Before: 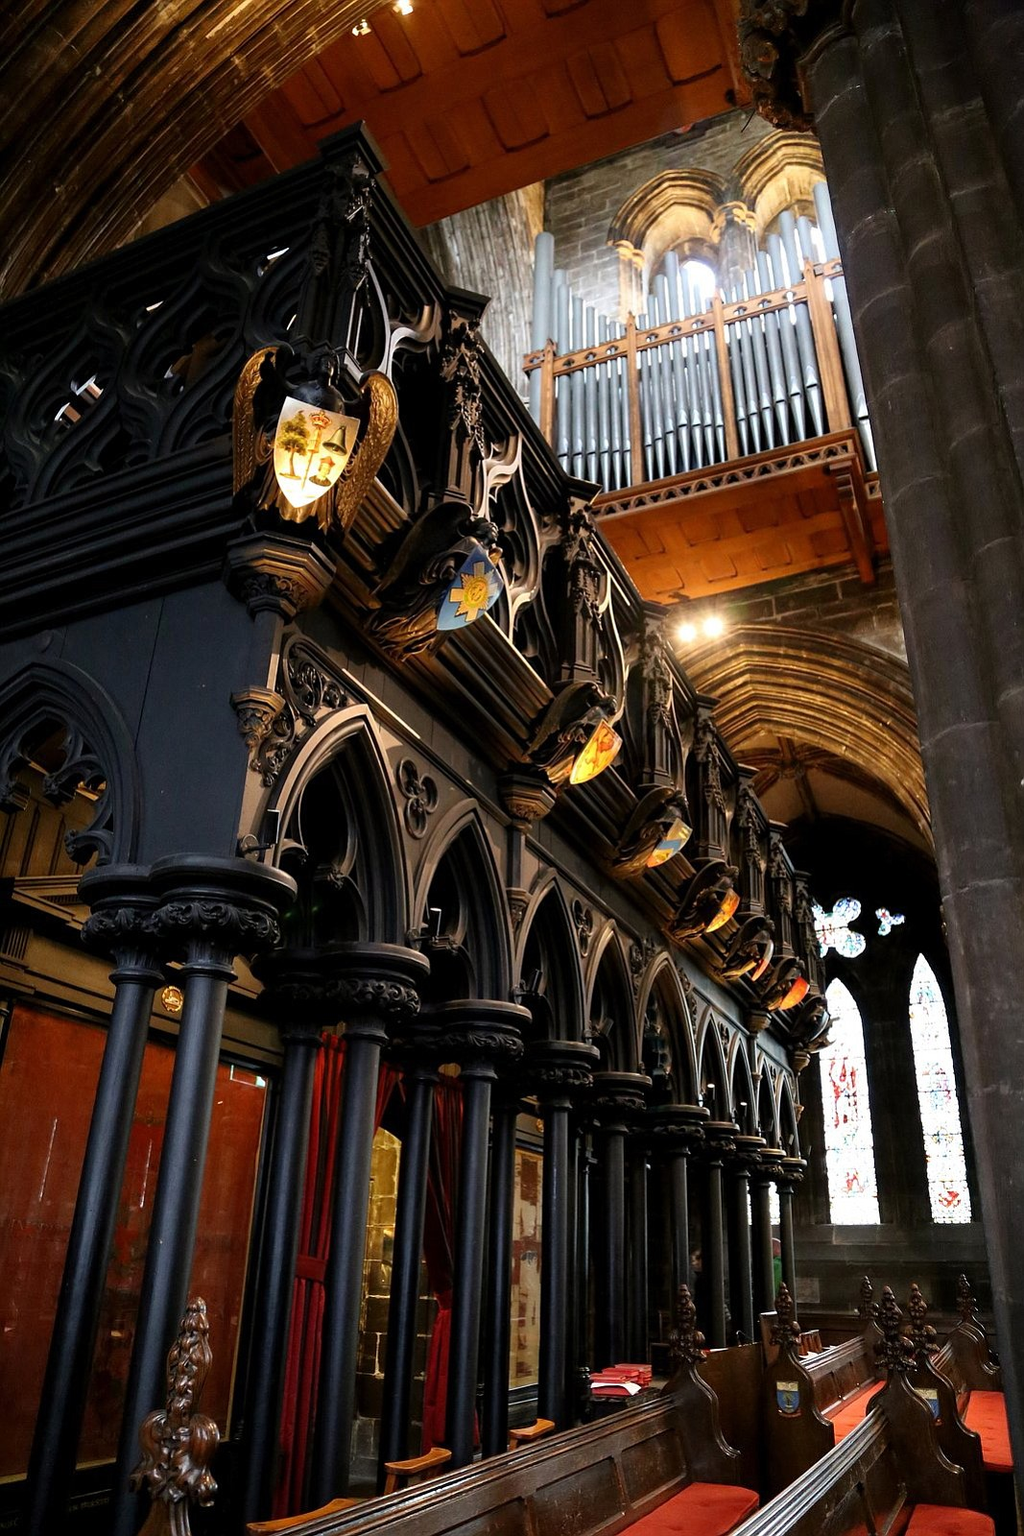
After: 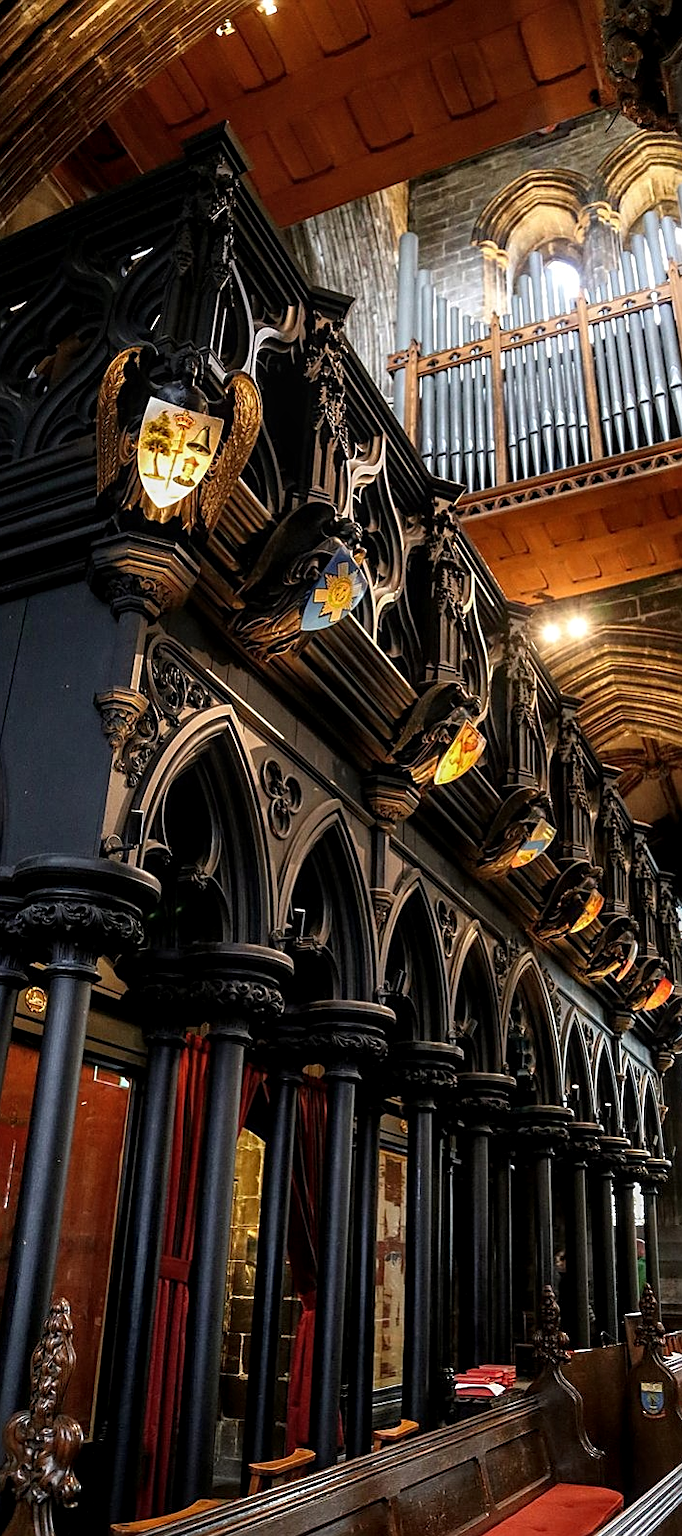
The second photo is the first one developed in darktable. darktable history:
local contrast: on, module defaults
sharpen: on, module defaults
crop and rotate: left 13.342%, right 19.991%
